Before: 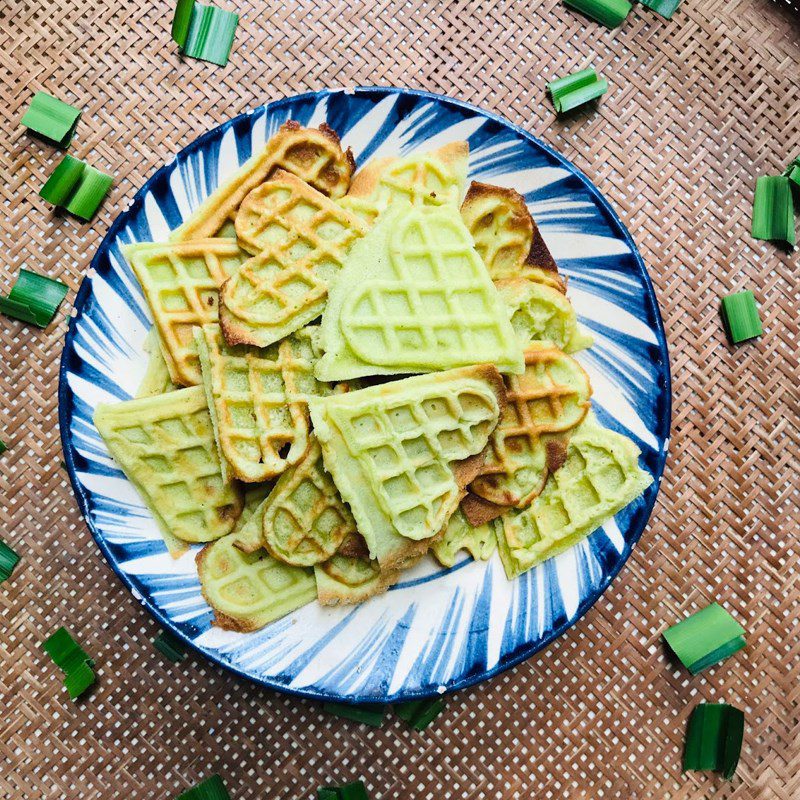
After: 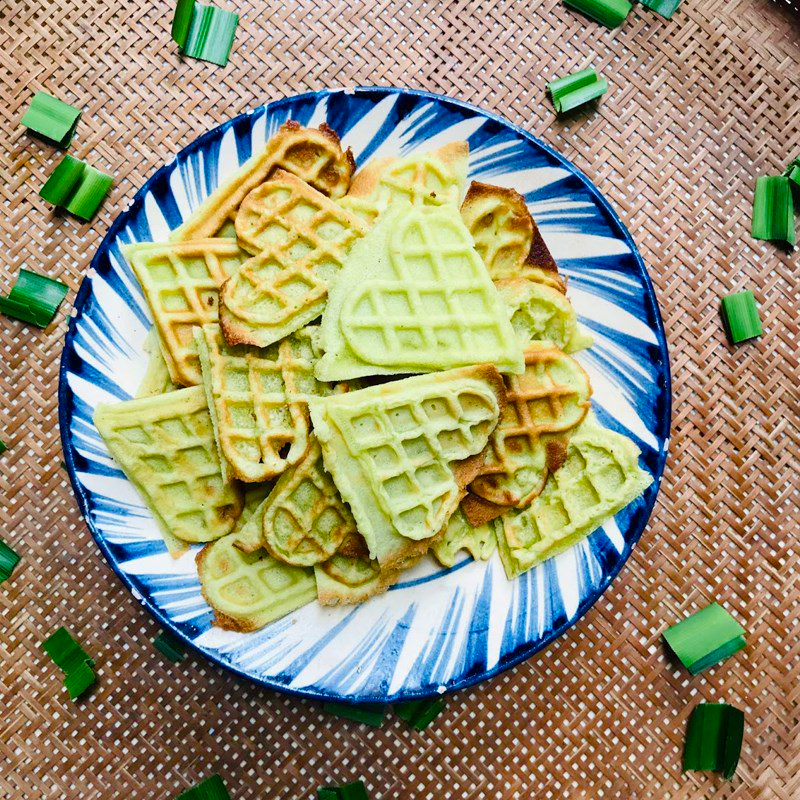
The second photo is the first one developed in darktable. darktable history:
color balance rgb: power › hue 330.08°, perceptual saturation grading › global saturation 20%, perceptual saturation grading › highlights -25.039%, perceptual saturation grading › shadows 50.193%
